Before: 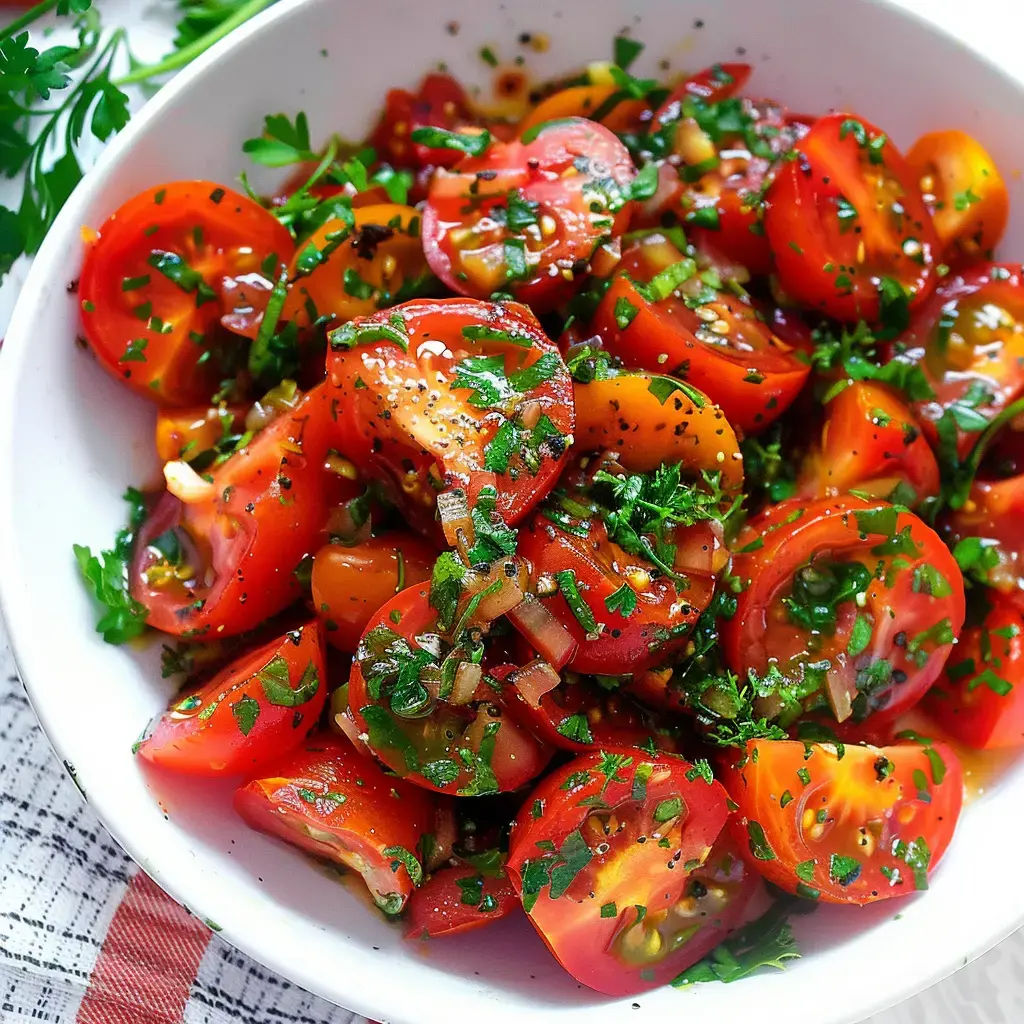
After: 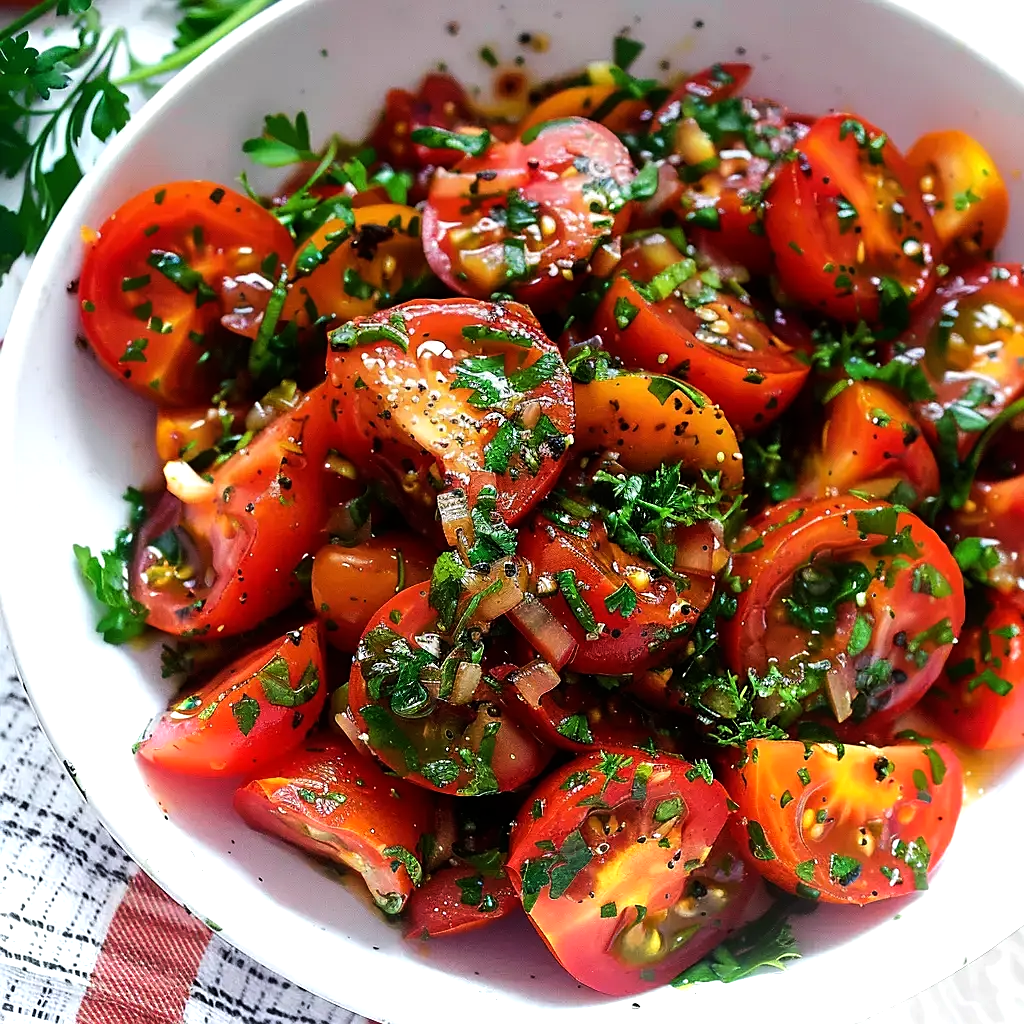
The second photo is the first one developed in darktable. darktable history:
tone equalizer: -8 EV -0.75 EV, -7 EV -0.7 EV, -6 EV -0.6 EV, -5 EV -0.4 EV, -3 EV 0.4 EV, -2 EV 0.6 EV, -1 EV 0.7 EV, +0 EV 0.75 EV, edges refinement/feathering 500, mask exposure compensation -1.57 EV, preserve details no
sharpen: amount 0.2
graduated density: rotation 5.63°, offset 76.9
